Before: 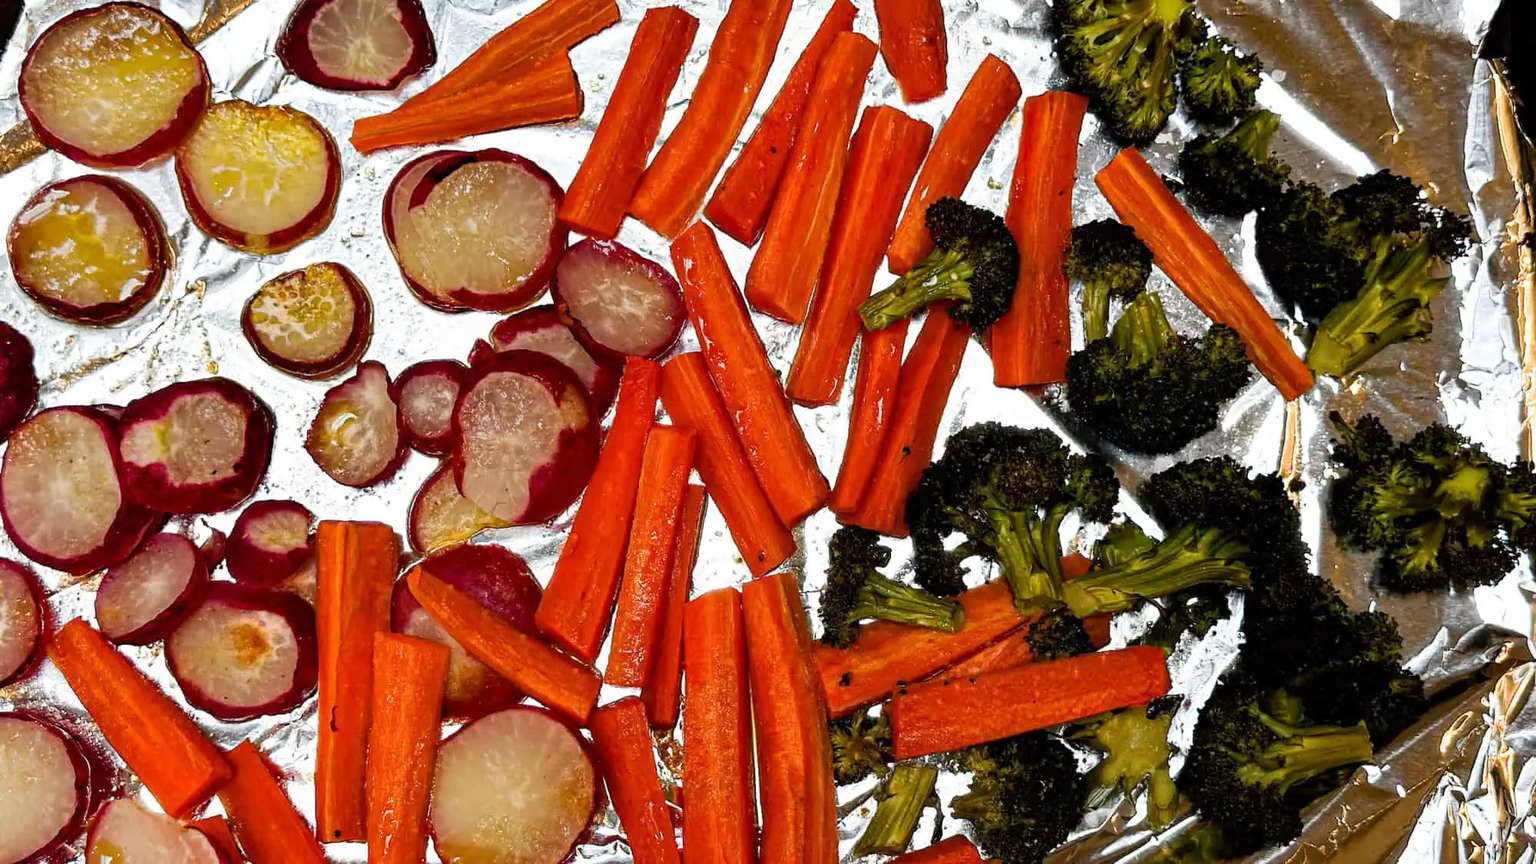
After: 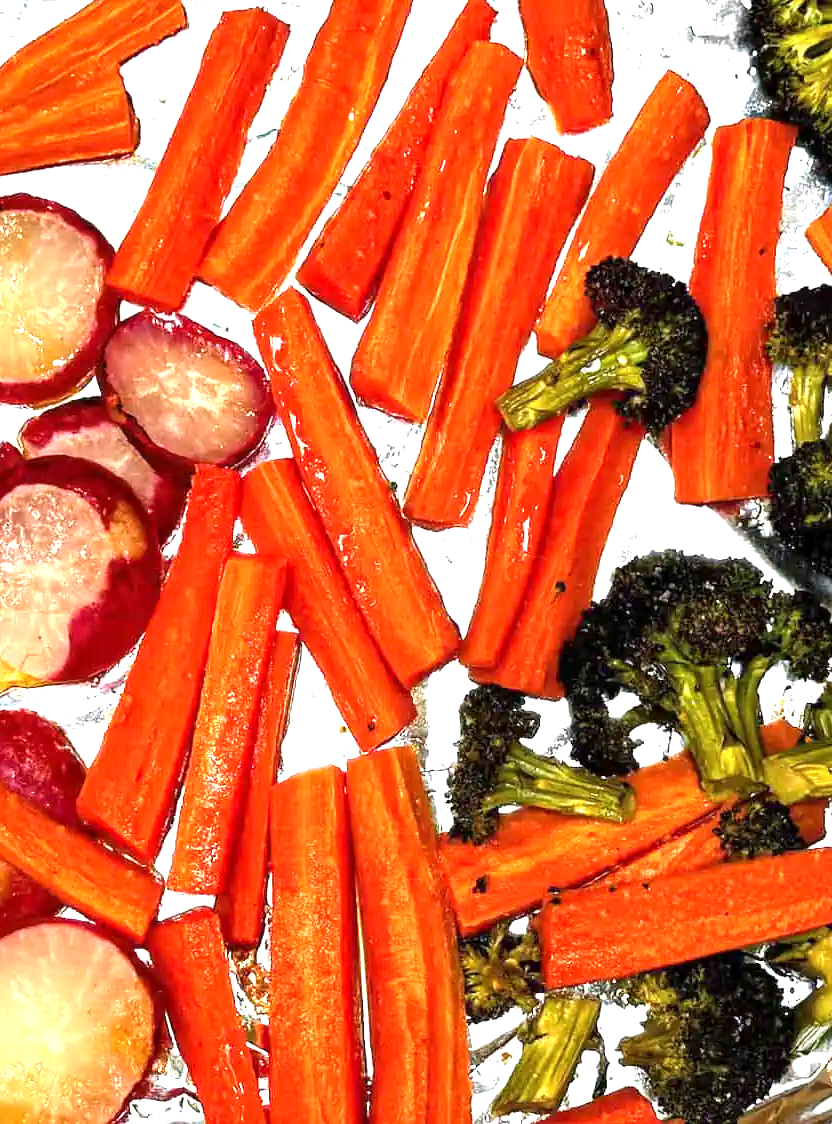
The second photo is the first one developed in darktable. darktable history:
crop: left 31.002%, right 27.355%
exposure: black level correction 0, exposure 1.391 EV, compensate exposure bias true, compensate highlight preservation false
local contrast: highlights 107%, shadows 98%, detail 120%, midtone range 0.2
